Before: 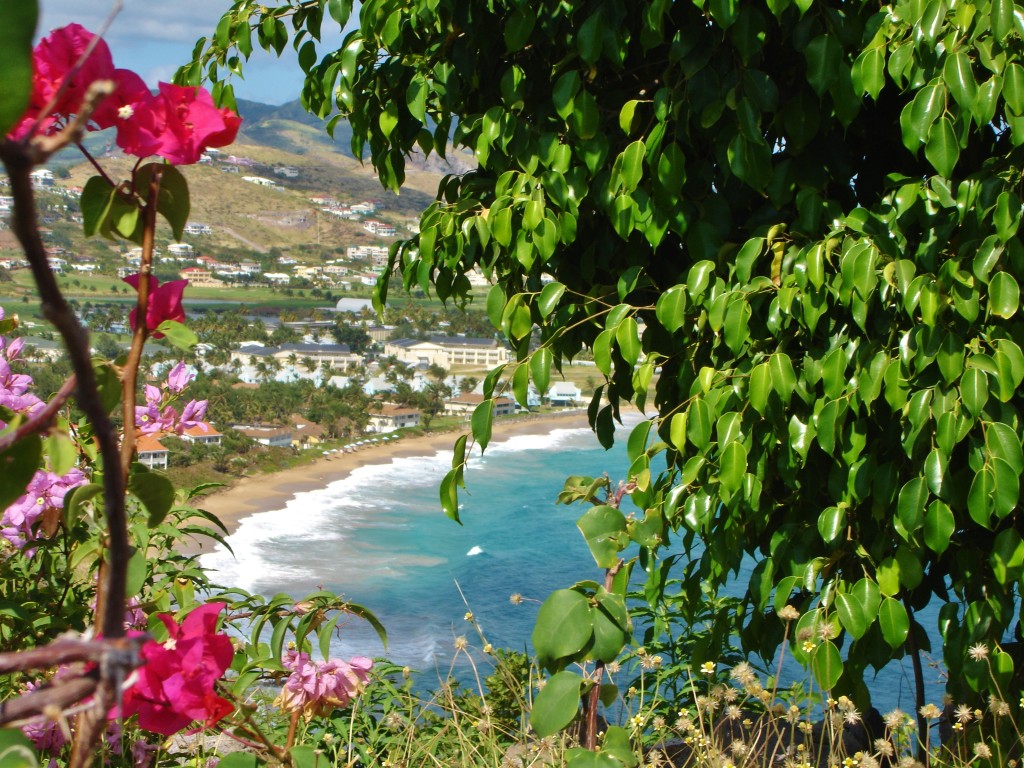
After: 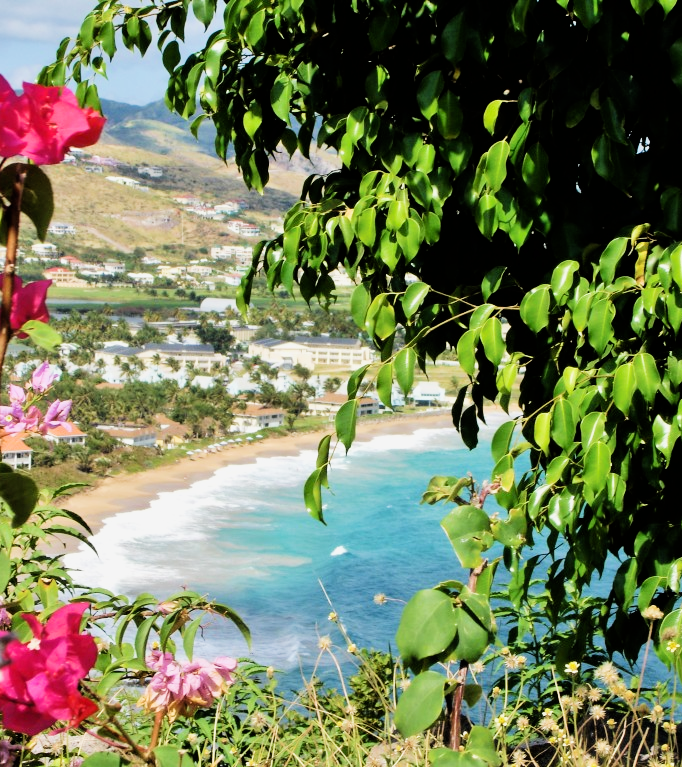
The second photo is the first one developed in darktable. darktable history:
crop and rotate: left 13.342%, right 19.991%
filmic rgb: black relative exposure -5 EV, hardness 2.88, contrast 1.4, highlights saturation mix -30%
exposure: exposure 0.574 EV, compensate highlight preservation false
